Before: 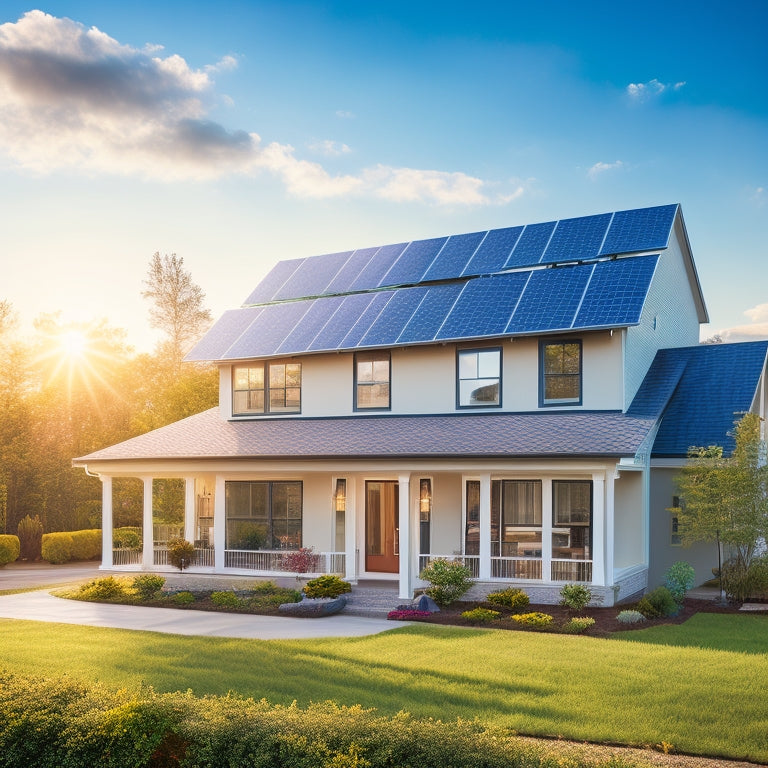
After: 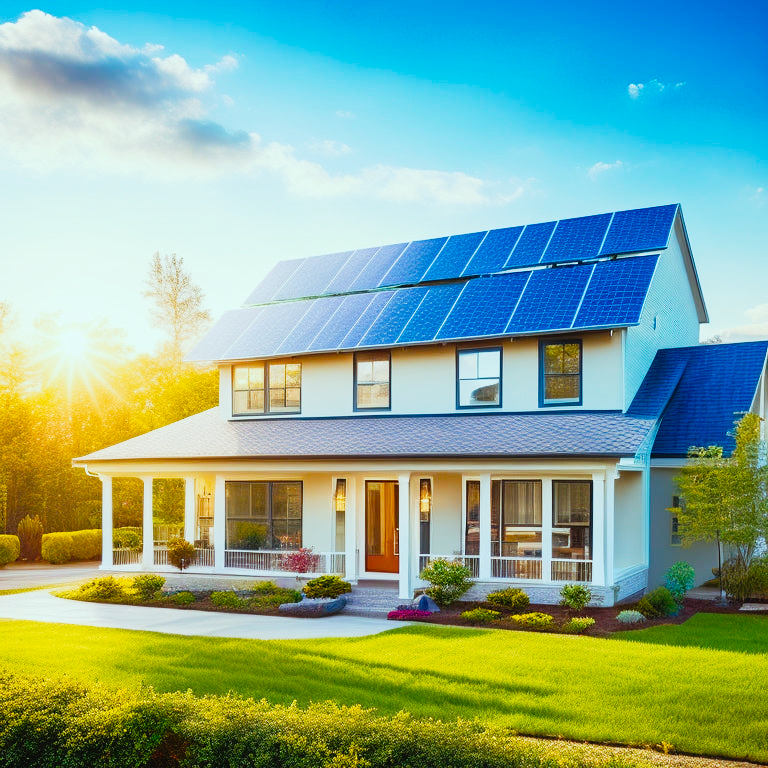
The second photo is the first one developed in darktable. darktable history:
tone curve: curves: ch0 [(0, 0.022) (0.114, 0.096) (0.282, 0.299) (0.456, 0.51) (0.613, 0.693) (0.786, 0.843) (0.999, 0.949)]; ch1 [(0, 0) (0.384, 0.365) (0.463, 0.447) (0.486, 0.474) (0.503, 0.5) (0.535, 0.522) (0.555, 0.546) (0.593, 0.599) (0.755, 0.793) (1, 1)]; ch2 [(0, 0) (0.369, 0.375) (0.449, 0.434) (0.501, 0.5) (0.528, 0.517) (0.561, 0.57) (0.612, 0.631) (0.668, 0.659) (1, 1)], preserve colors none
exposure: black level correction 0.001, compensate highlight preservation false
color balance rgb: highlights gain › luminance 15.674%, highlights gain › chroma 3.929%, highlights gain › hue 207.05°, perceptual saturation grading › global saturation 36.961%, perceptual saturation grading › shadows 36.144%
